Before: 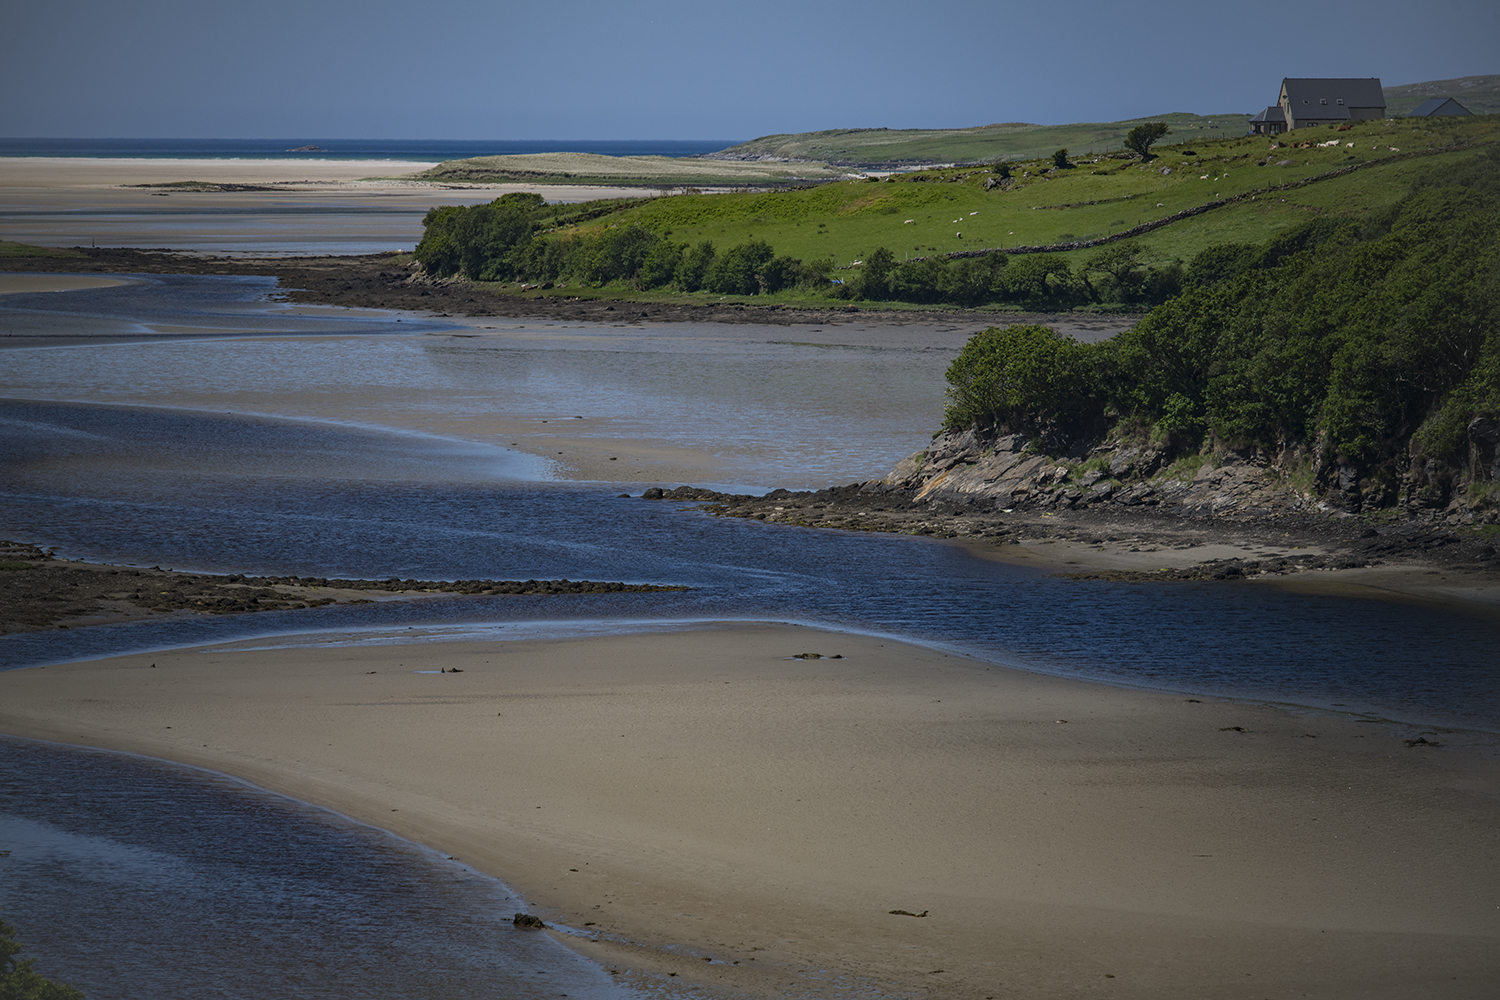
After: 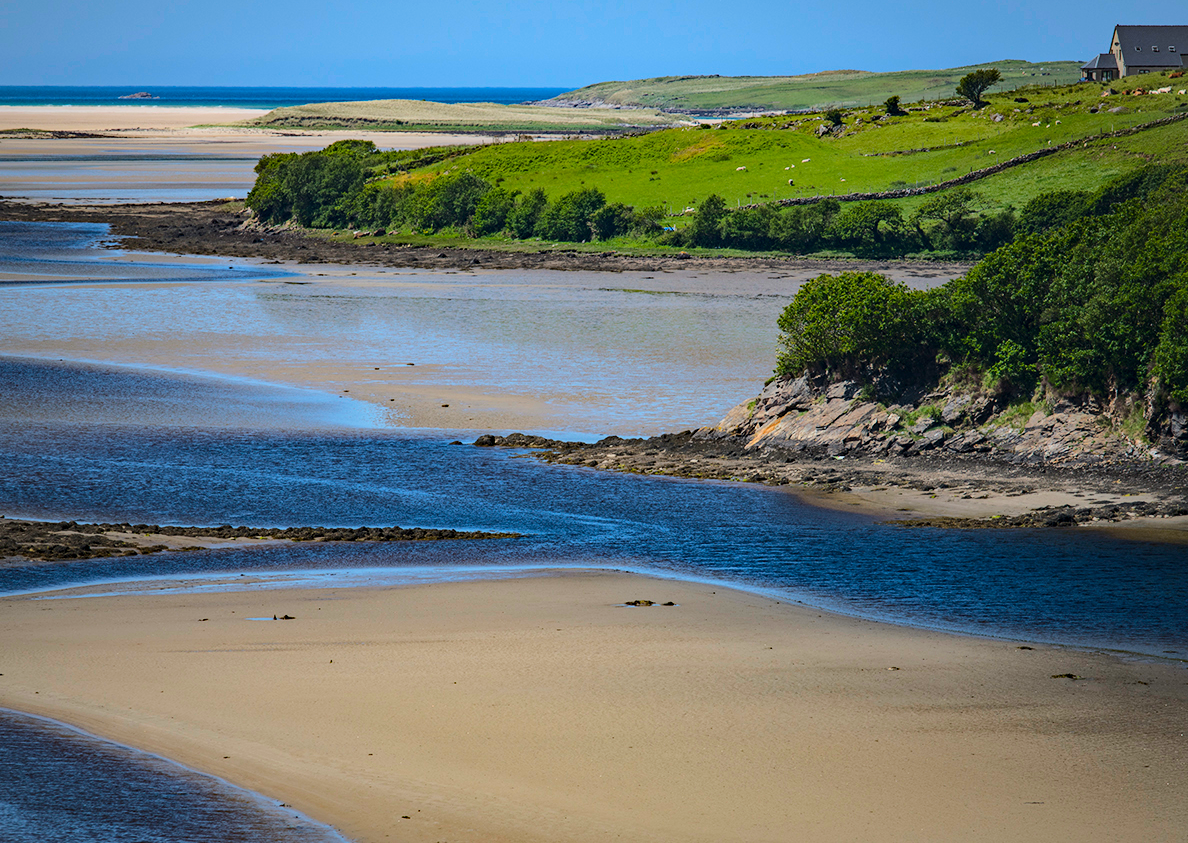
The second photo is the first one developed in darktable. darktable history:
shadows and highlights: shadows -20, white point adjustment -2, highlights -35
base curve: curves: ch0 [(0, 0) (0.025, 0.046) (0.112, 0.277) (0.467, 0.74) (0.814, 0.929) (1, 0.942)]
crop: left 11.225%, top 5.381%, right 9.565%, bottom 10.314%
haze removal: compatibility mode true, adaptive false
color balance rgb: perceptual saturation grading › global saturation 20%, global vibrance 10%
